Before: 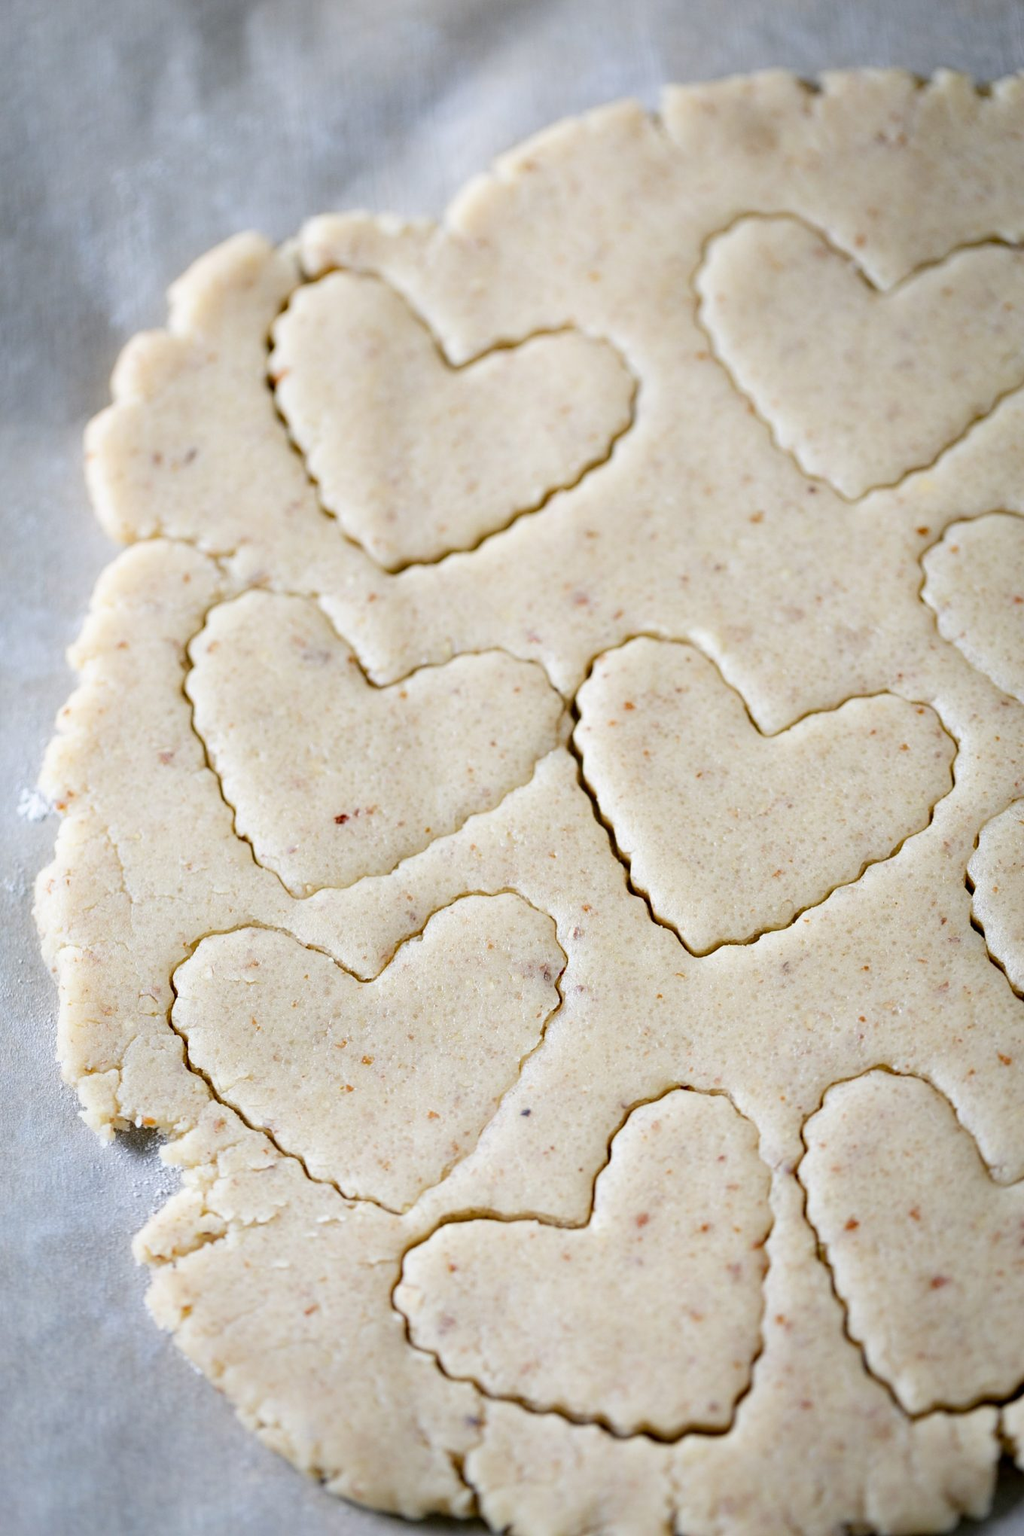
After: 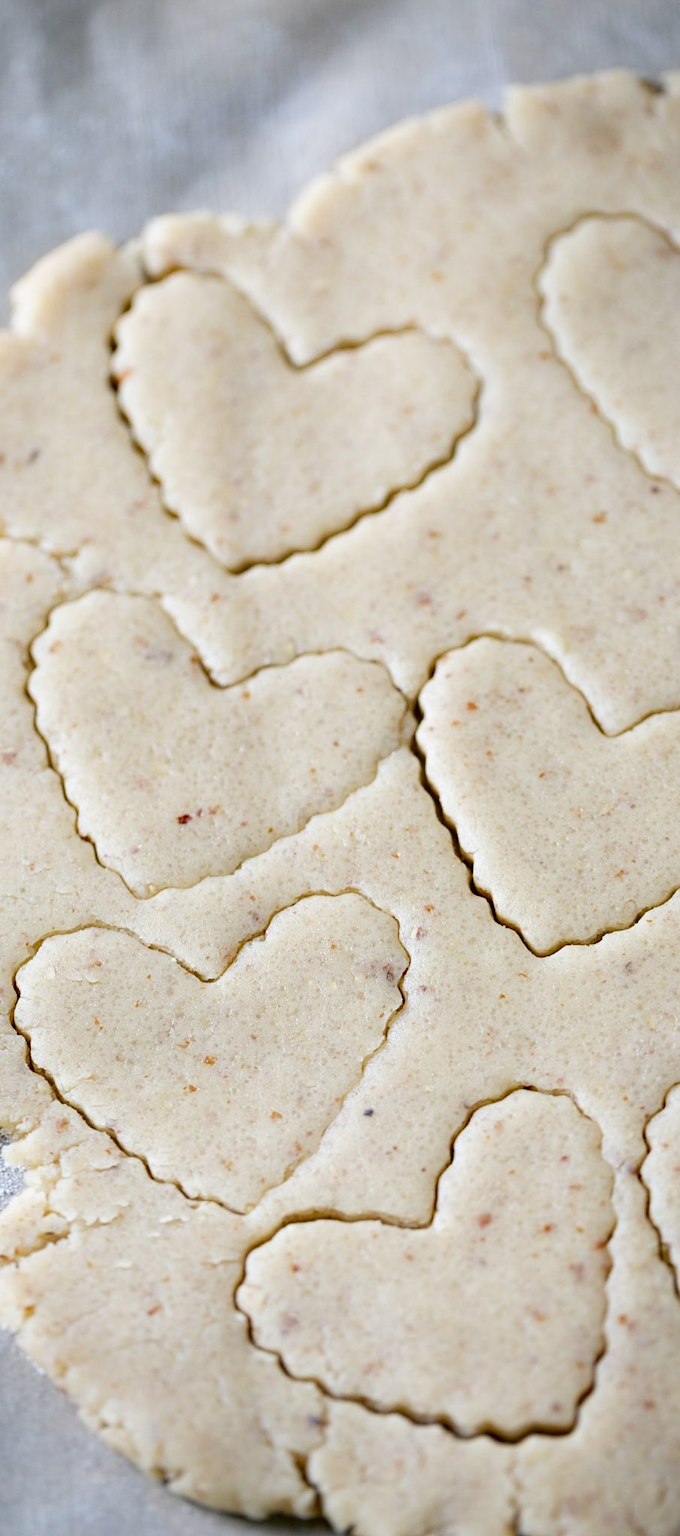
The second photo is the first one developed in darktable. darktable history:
color correction: highlights b* 0.016
crop and rotate: left 15.408%, right 18.051%
shadows and highlights: shadows 31.28, highlights 0.424, soften with gaussian
